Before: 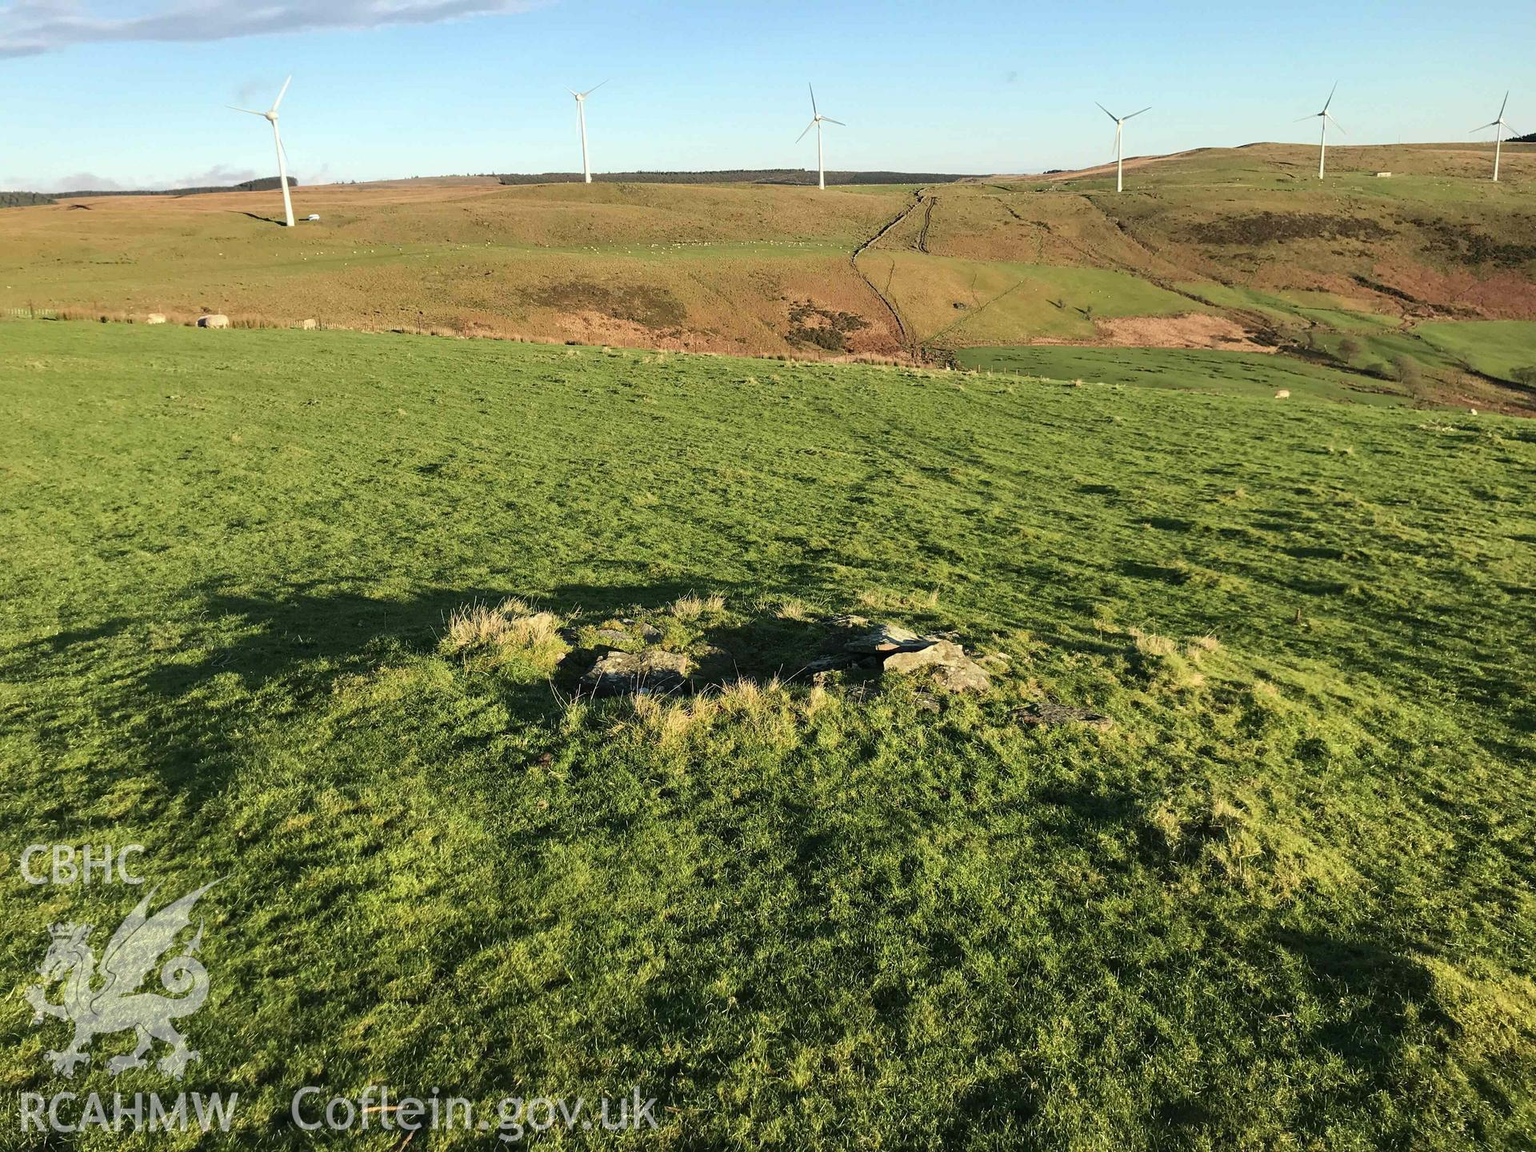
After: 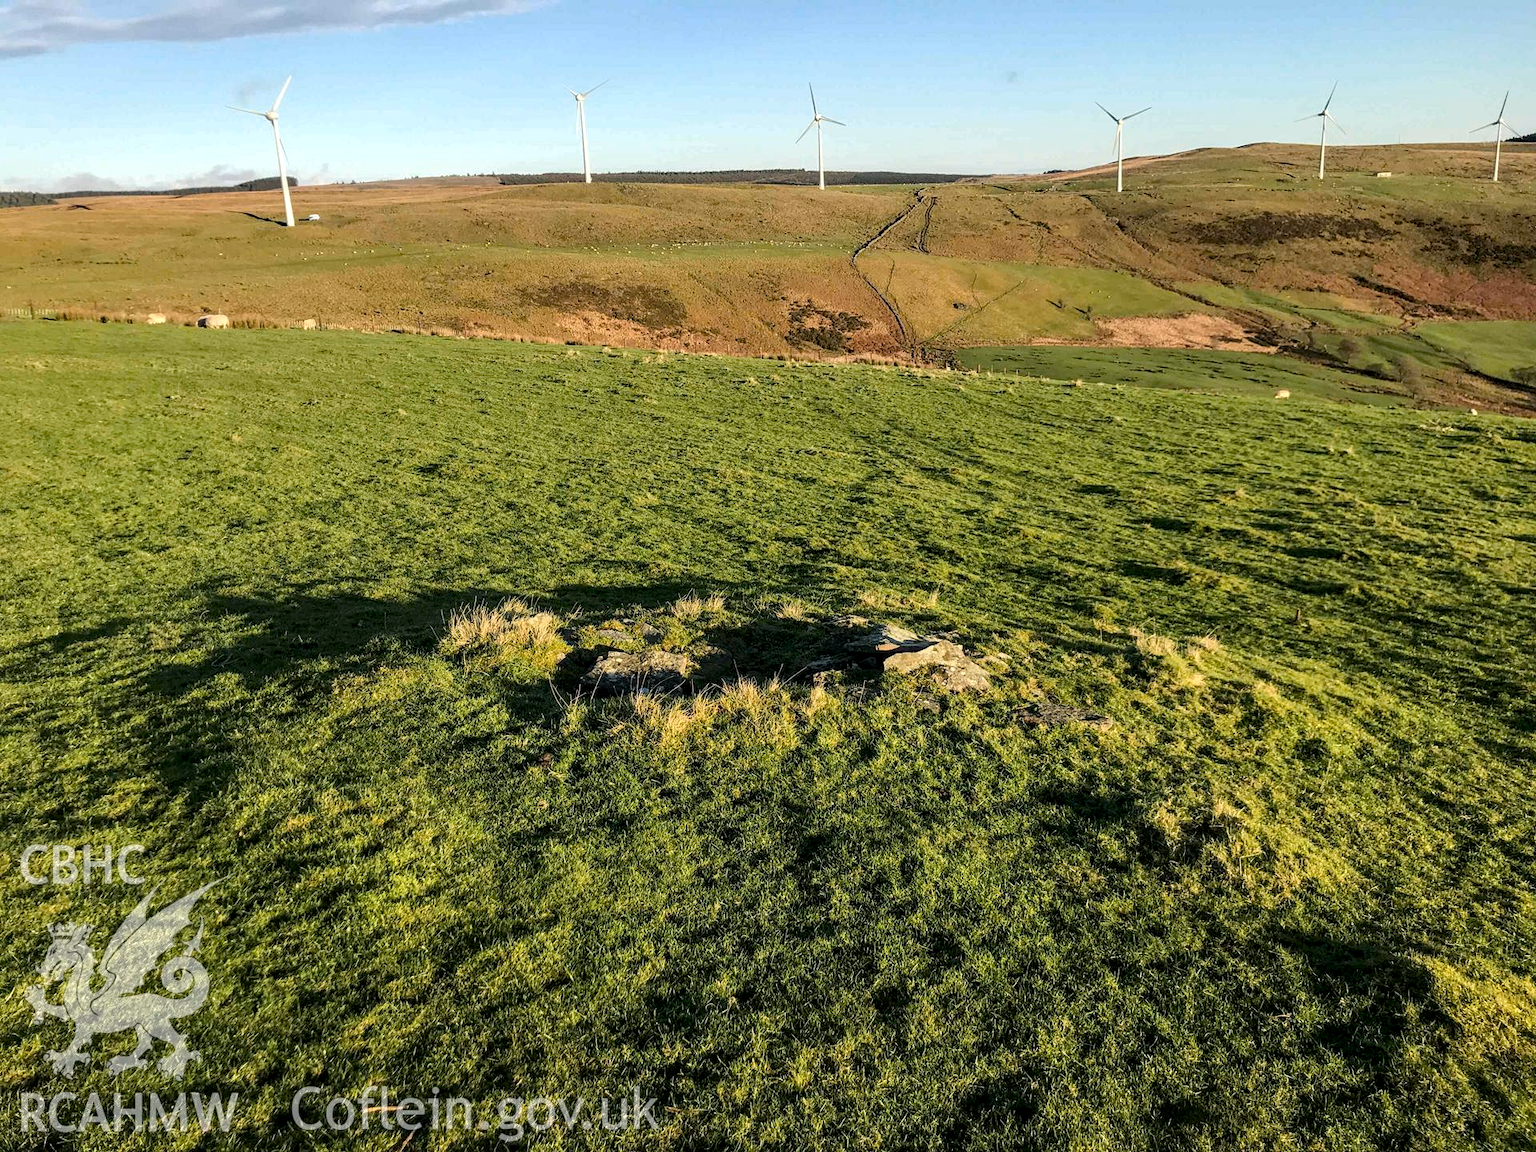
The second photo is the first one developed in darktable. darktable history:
color balance rgb: global offset › luminance -0.379%, perceptual saturation grading › global saturation 31.161%, global vibrance -24.352%
local contrast: detail 130%
contrast brightness saturation: saturation -0.086
